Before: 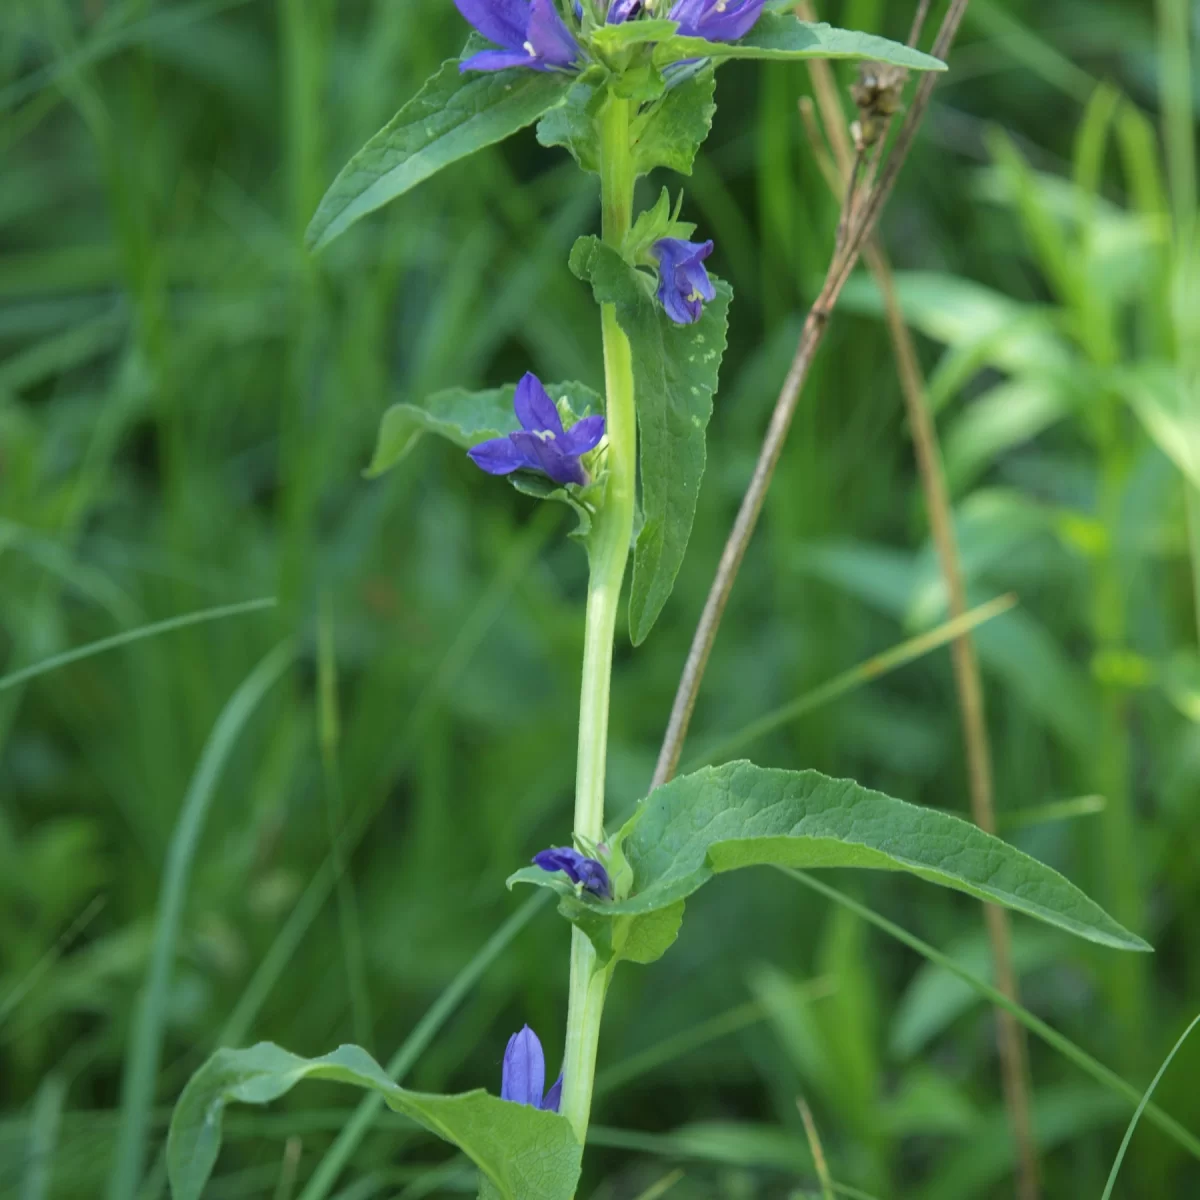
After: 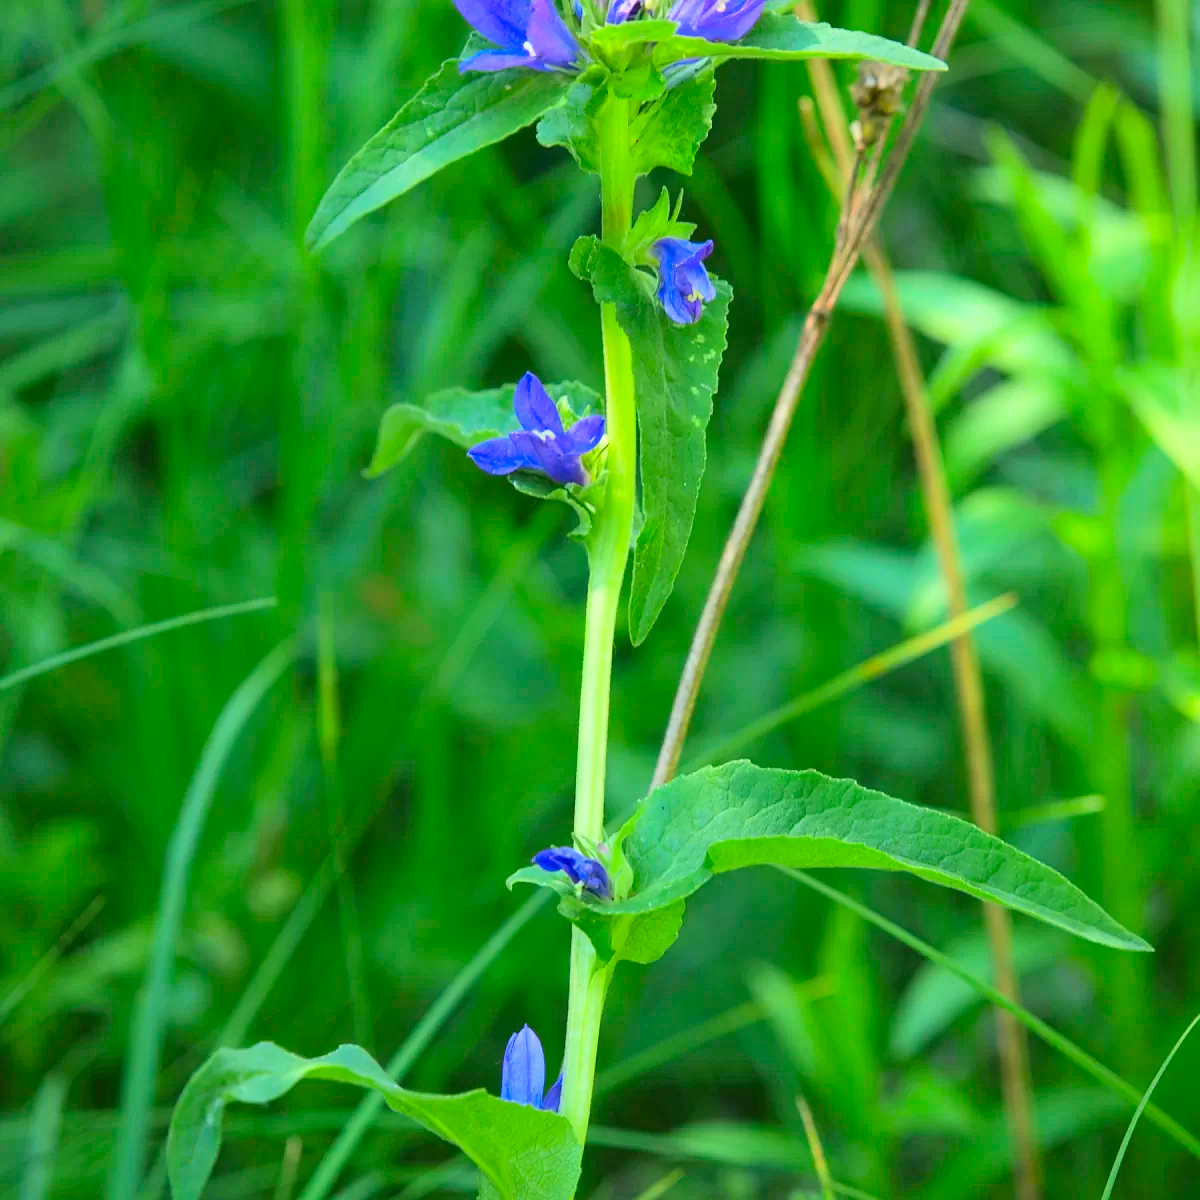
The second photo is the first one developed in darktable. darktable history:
contrast brightness saturation: contrast 0.2, brightness 0.2, saturation 0.8
sharpen: radius 0.969, amount 0.604
